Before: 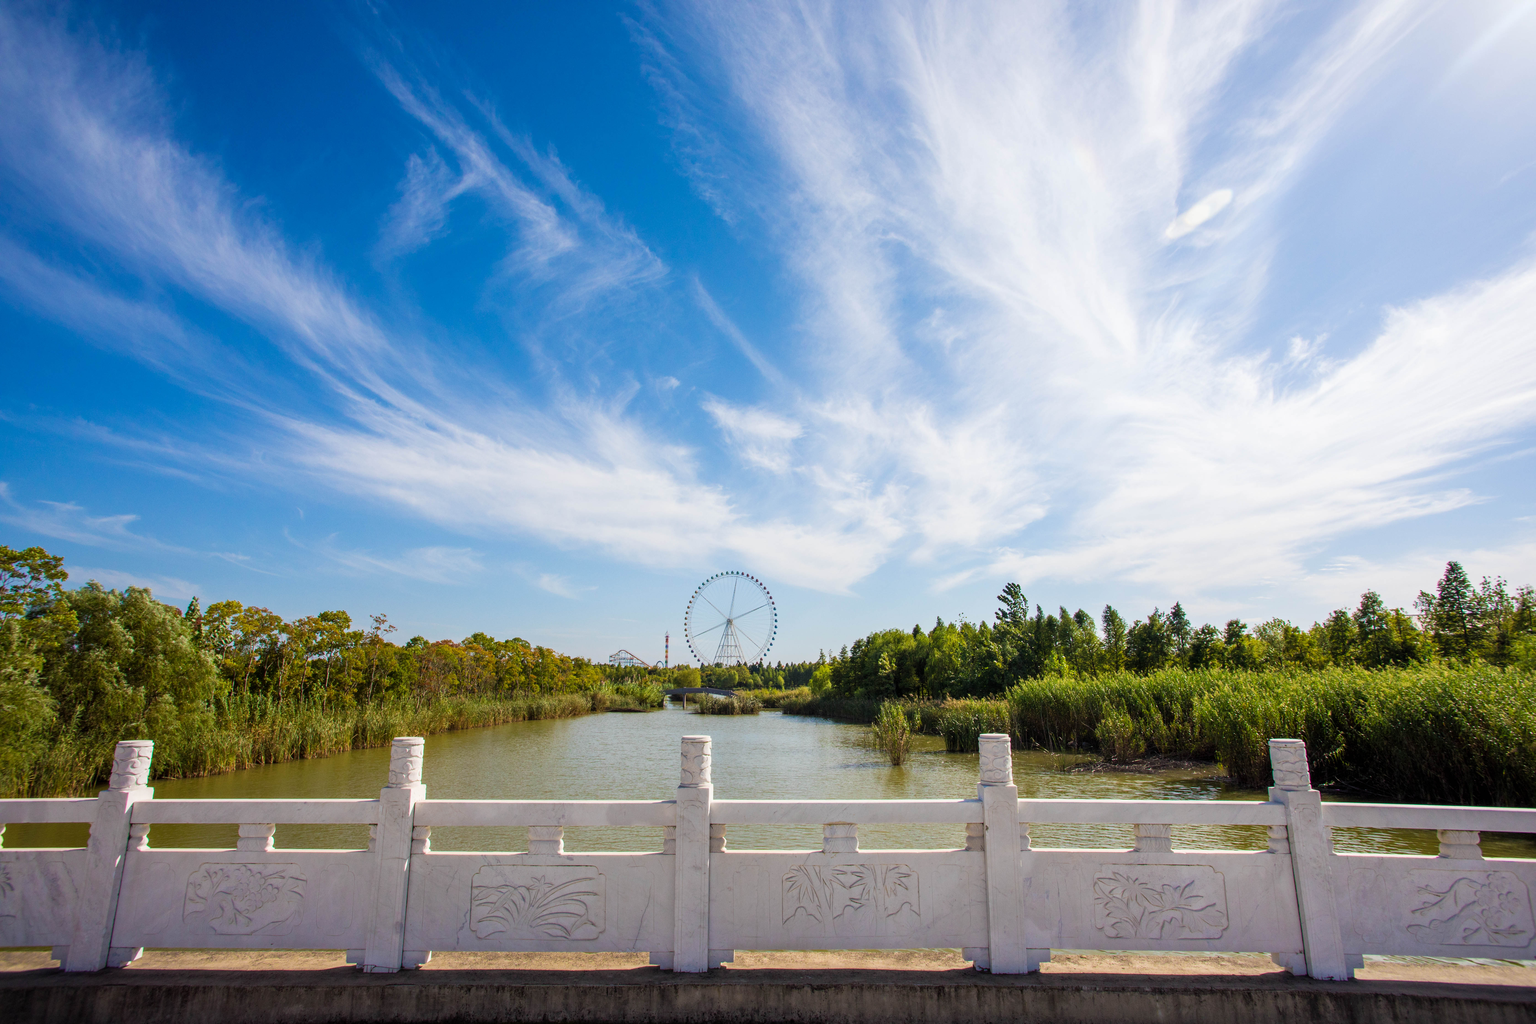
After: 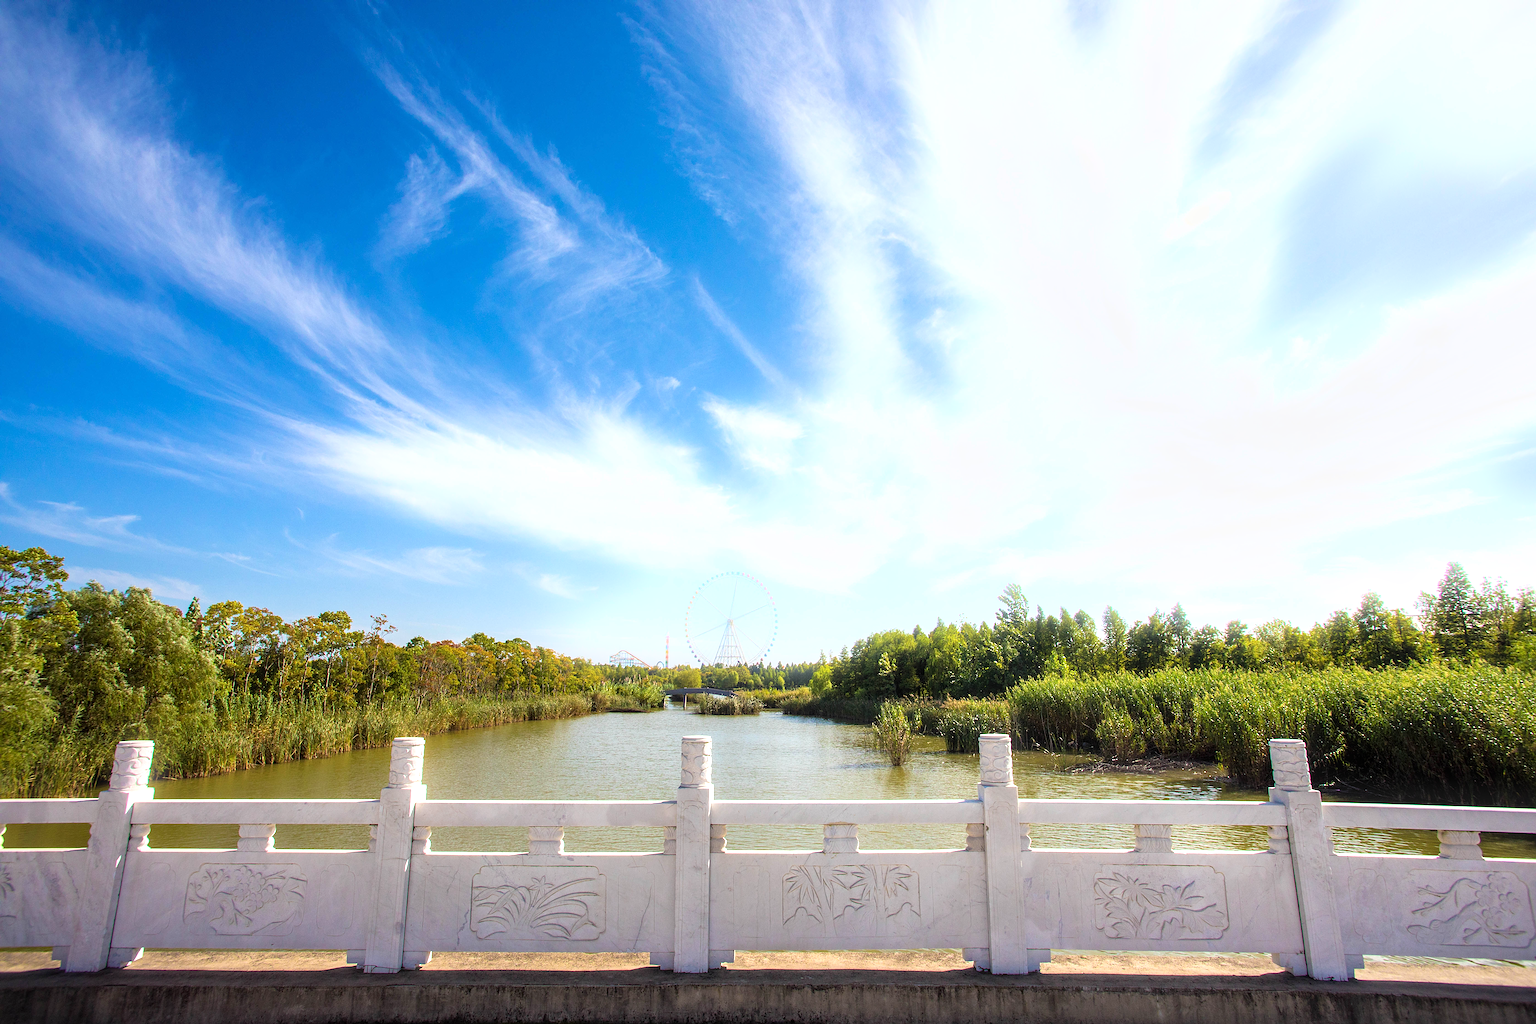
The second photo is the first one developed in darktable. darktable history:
exposure: exposure 0.564 EV, compensate highlight preservation false
sharpen: radius 2.543, amount 0.636
bloom: size 15%, threshold 97%, strength 7%
